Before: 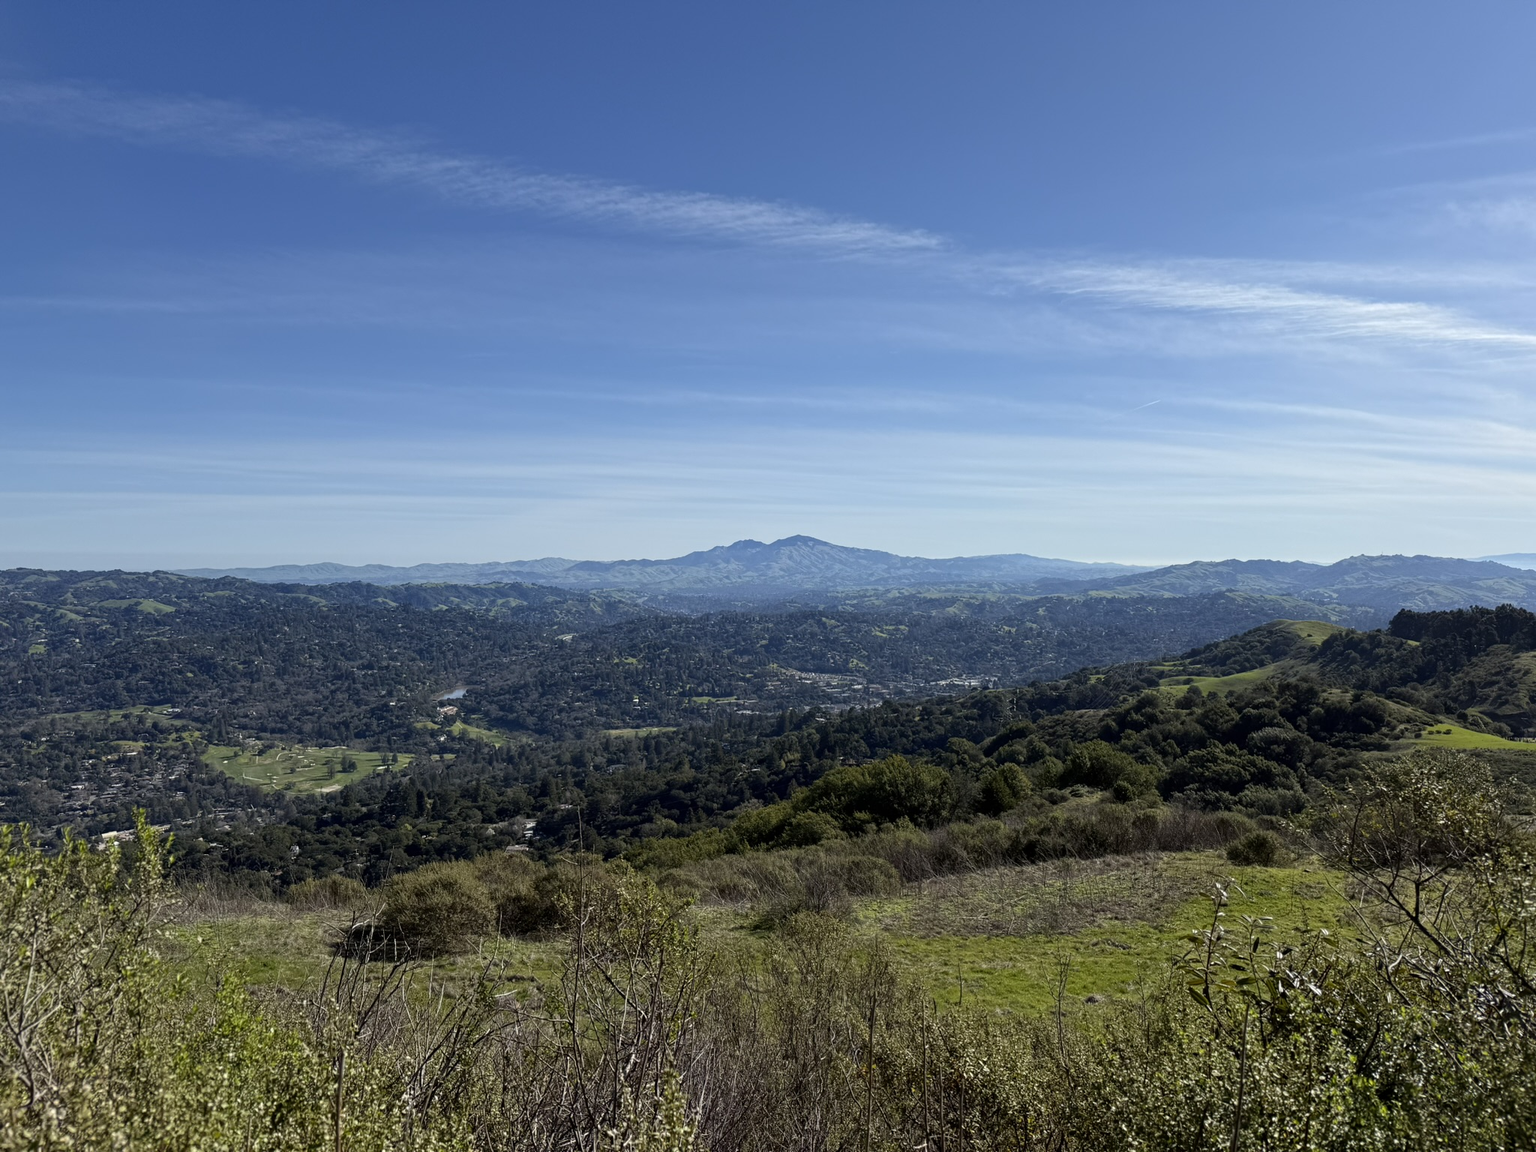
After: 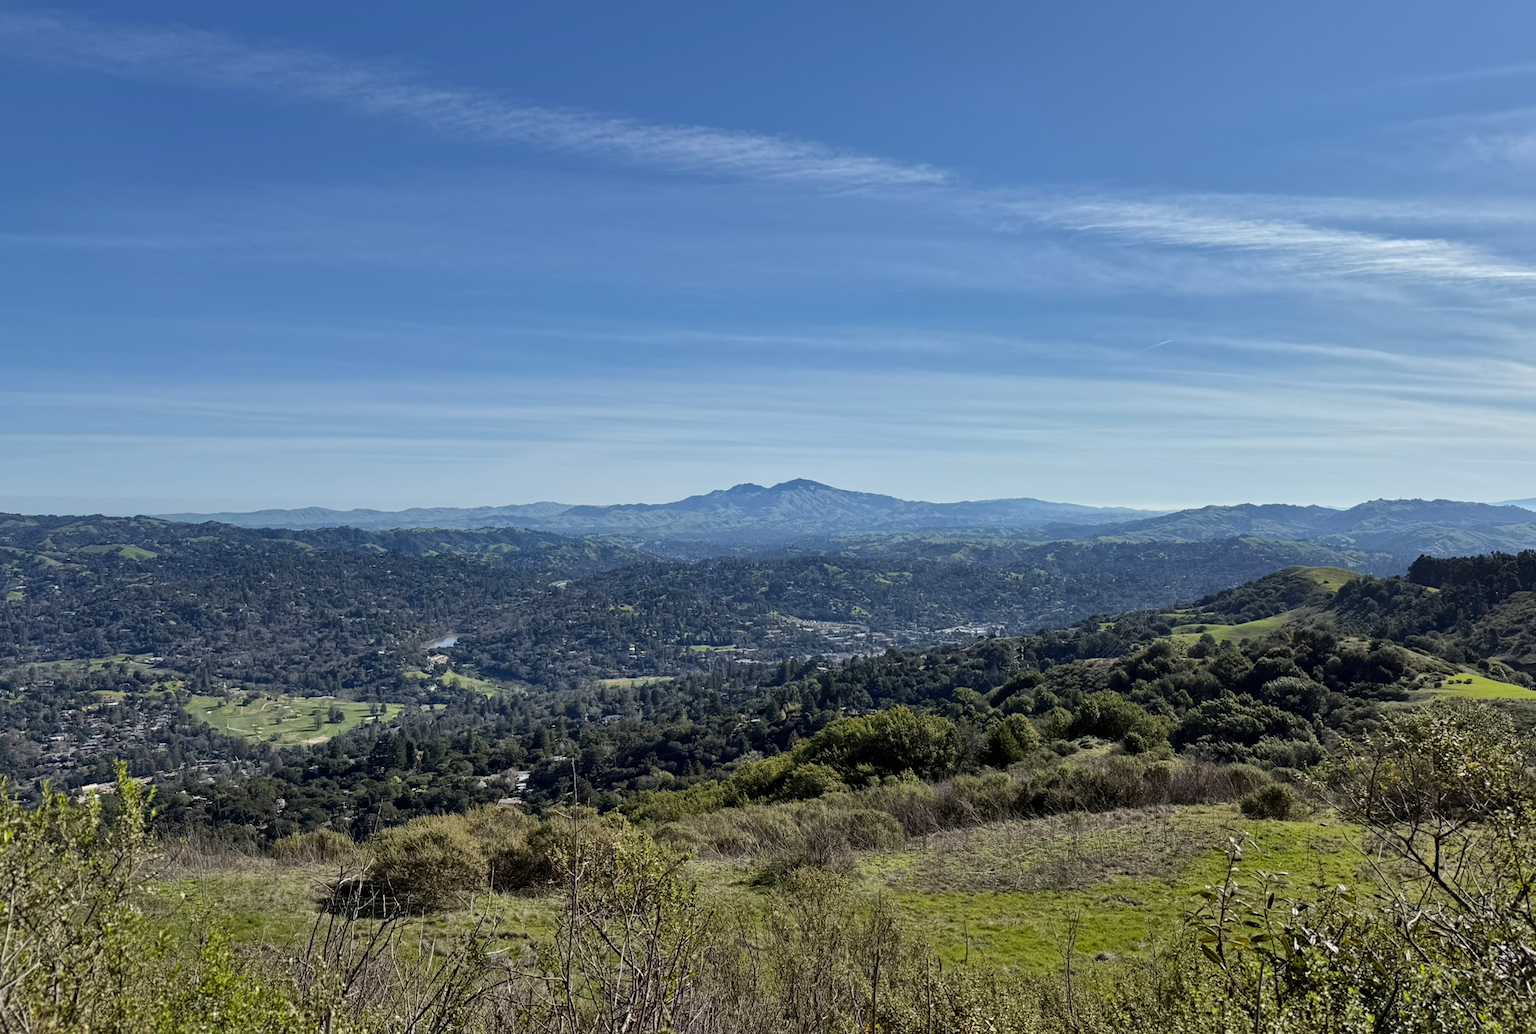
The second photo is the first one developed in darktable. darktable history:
crop: left 1.507%, top 6.147%, right 1.379%, bottom 6.637%
exposure: exposure -0.041 EV, compensate highlight preservation false
shadows and highlights: shadows 60, highlights -60.23, soften with gaussian
